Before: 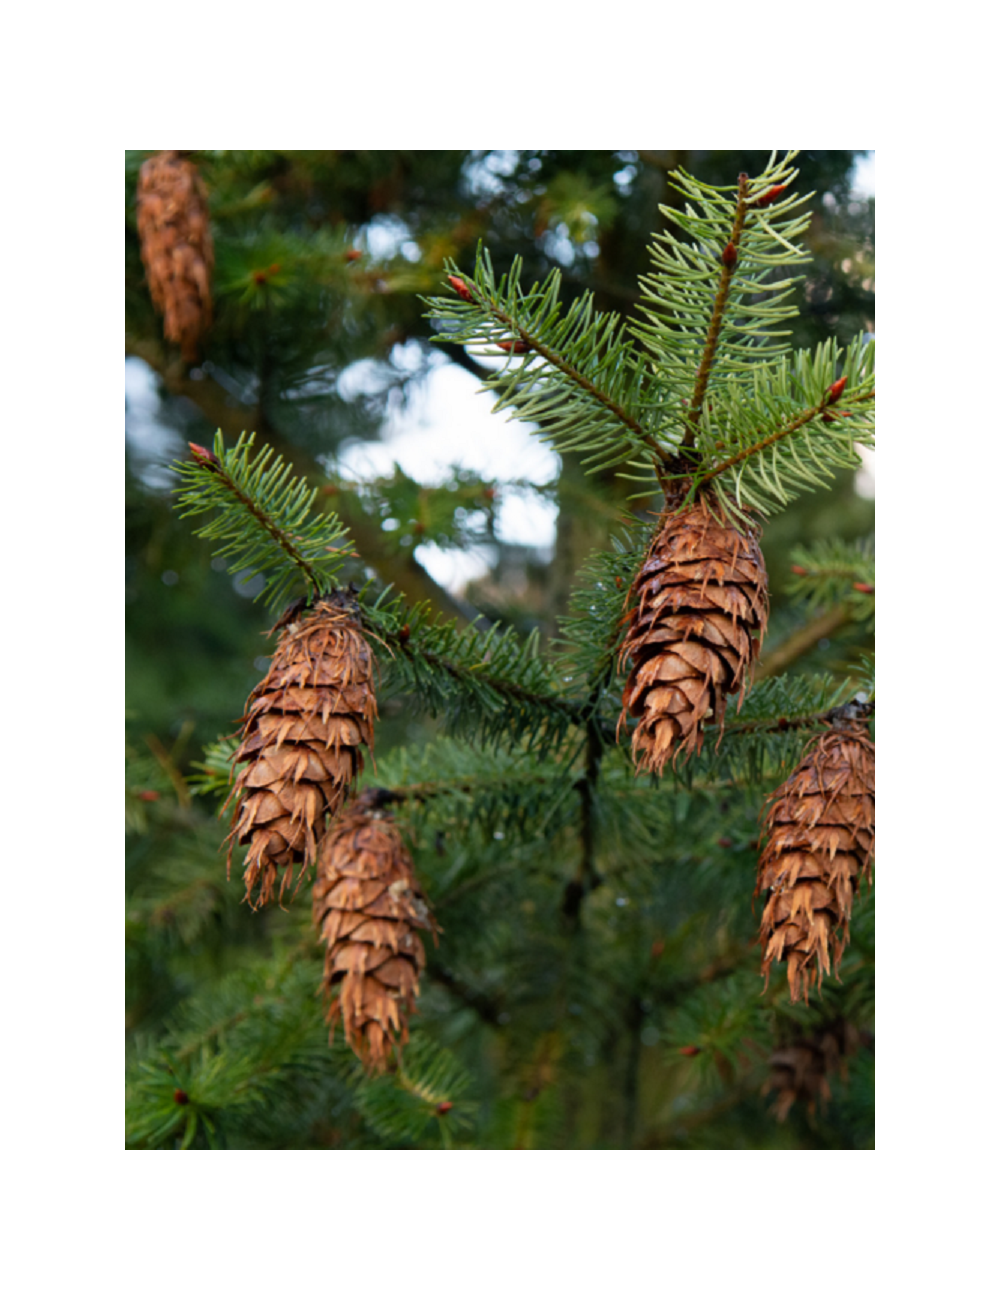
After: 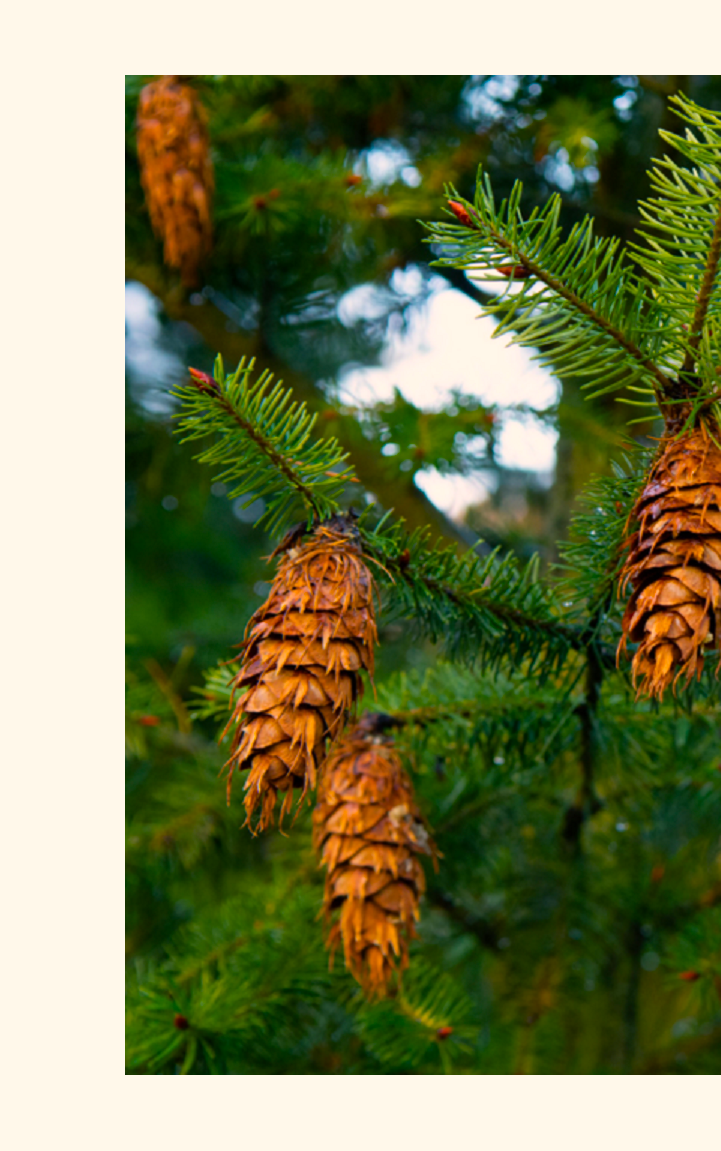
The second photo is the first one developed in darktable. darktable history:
color balance rgb: power › chroma 0.476%, power › hue 215.12°, highlights gain › chroma 3.087%, highlights gain › hue 60.03°, linear chroma grading › global chroma 9.694%, perceptual saturation grading › global saturation 40.2%, global vibrance 20%
crop: top 5.813%, right 27.854%, bottom 5.591%
